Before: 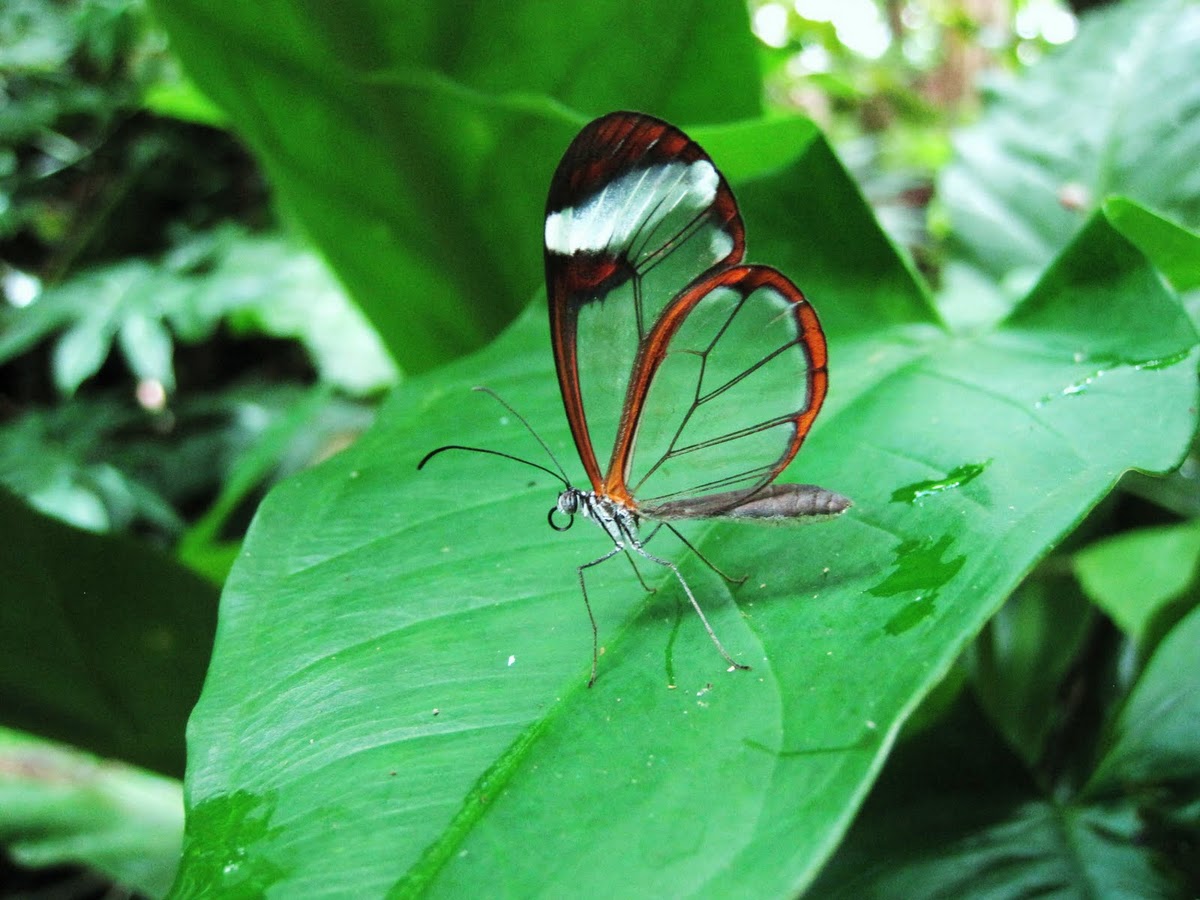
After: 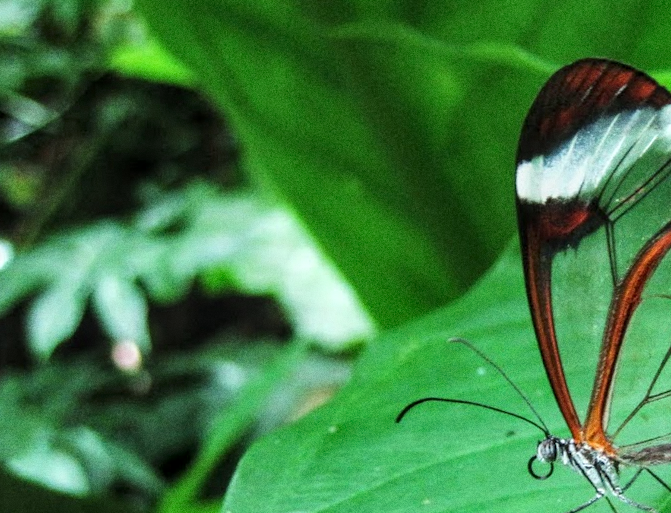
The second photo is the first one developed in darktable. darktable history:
crop and rotate: left 3.047%, top 7.509%, right 42.236%, bottom 37.598%
rotate and perspective: rotation -1.77°, lens shift (horizontal) 0.004, automatic cropping off
grain: on, module defaults
local contrast: on, module defaults
